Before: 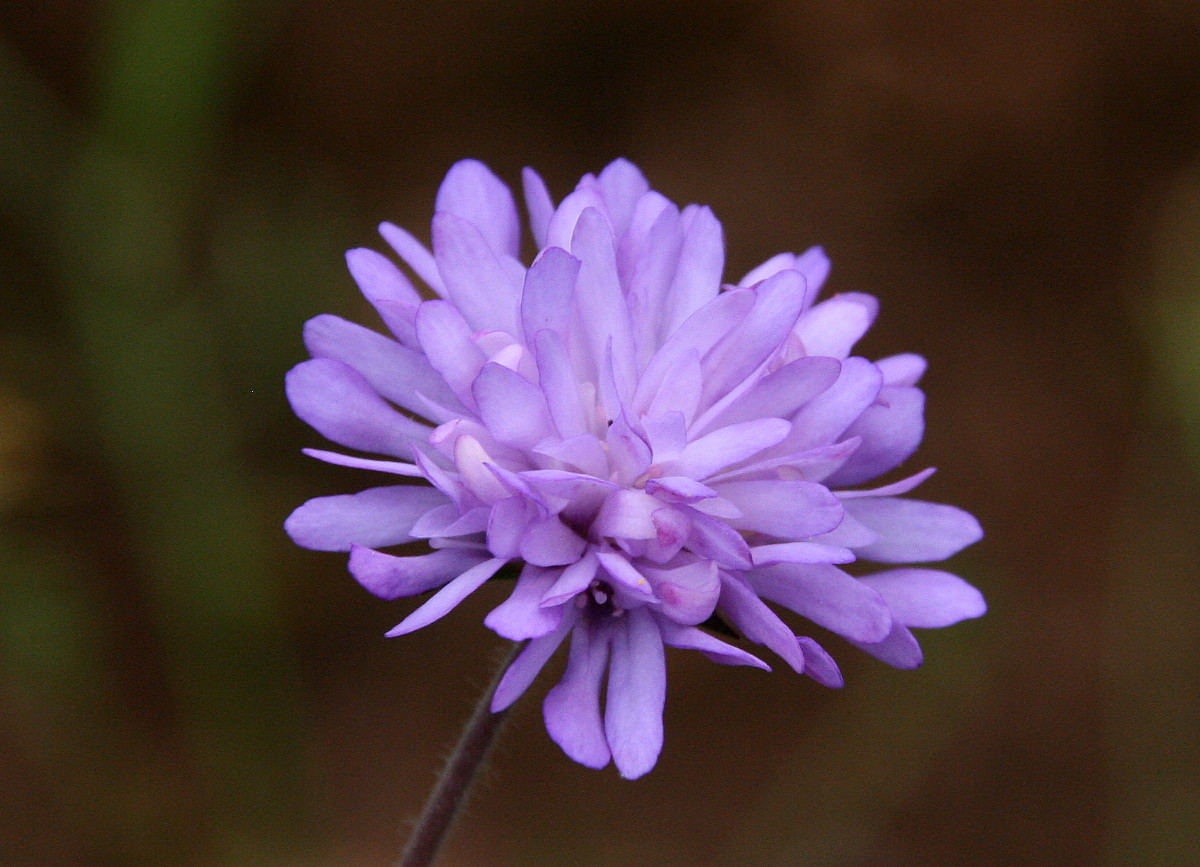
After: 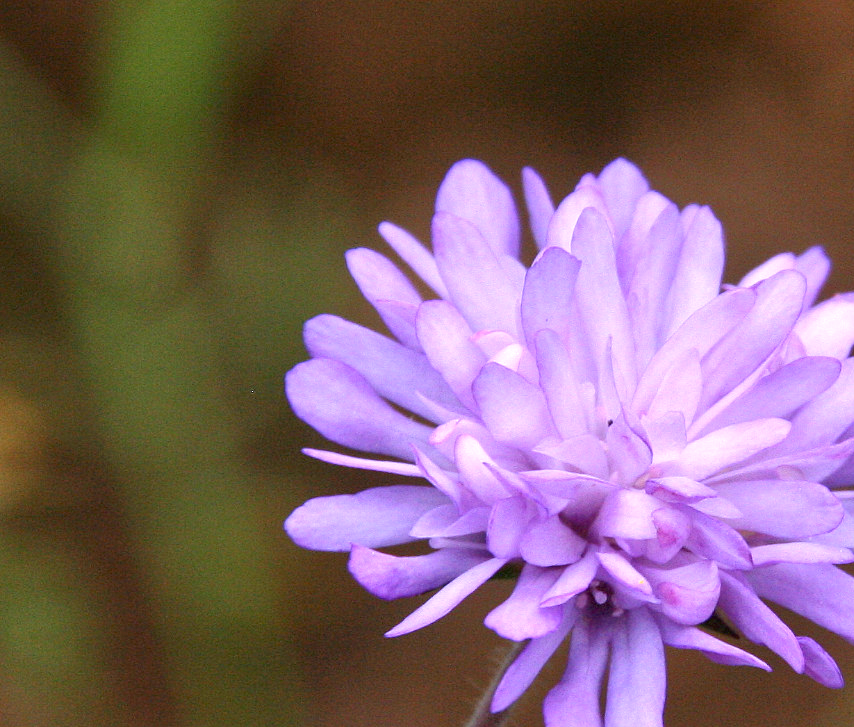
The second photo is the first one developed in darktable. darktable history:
crop: right 28.813%, bottom 16.109%
tone equalizer: -8 EV 0.977 EV, -7 EV 0.971 EV, -6 EV 0.979 EV, -5 EV 1.01 EV, -4 EV 1.03 EV, -3 EV 0.733 EV, -2 EV 0.491 EV, -1 EV 0.237 EV, luminance estimator HSV value / RGB max
exposure: black level correction 0, exposure 0.699 EV, compensate exposure bias true, compensate highlight preservation false
